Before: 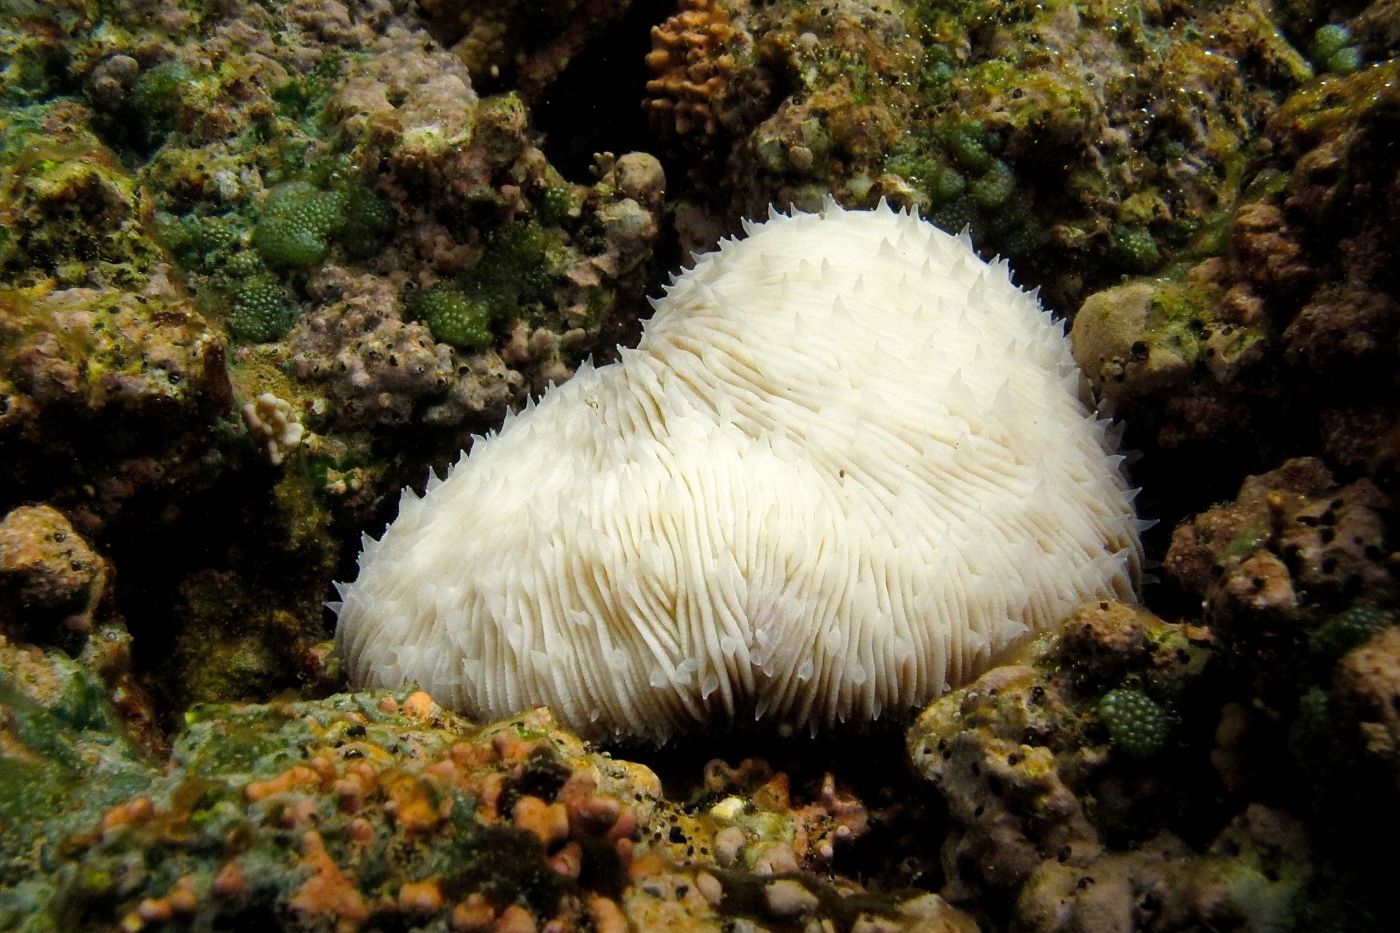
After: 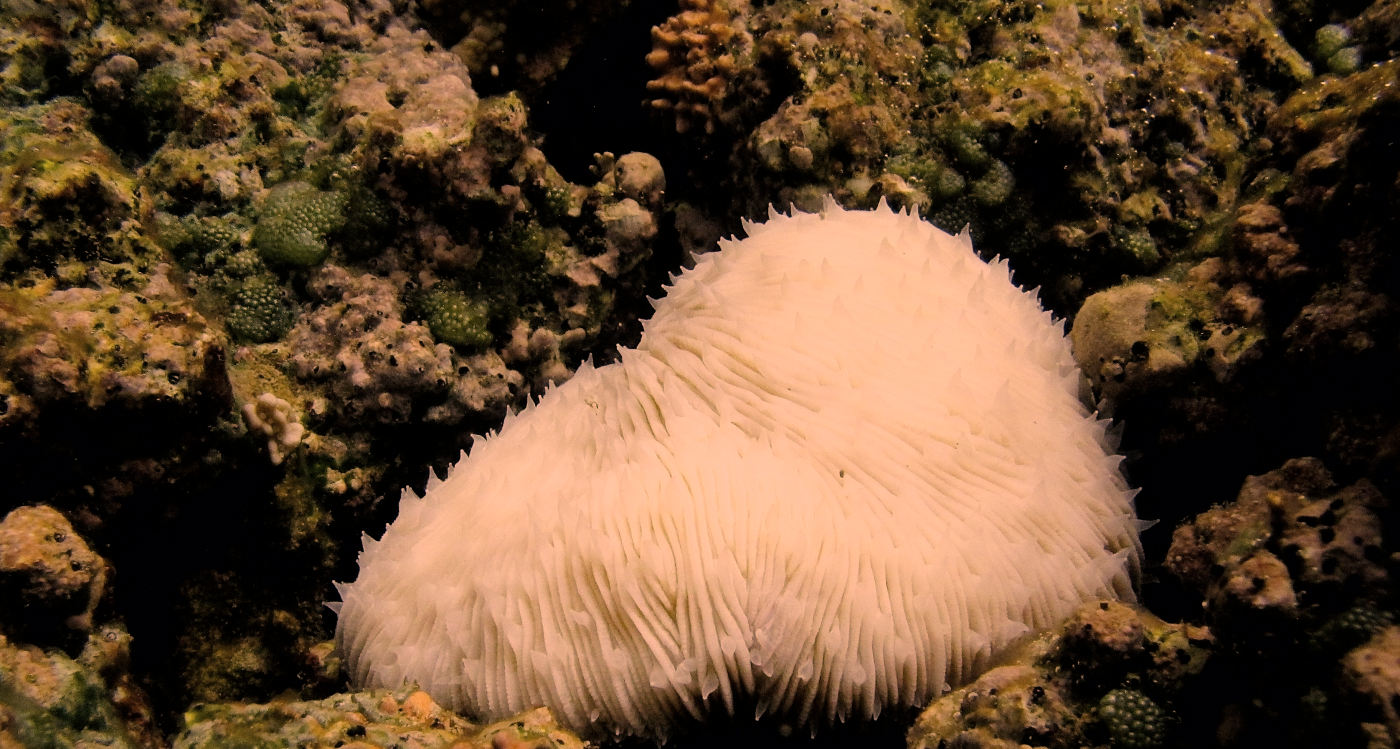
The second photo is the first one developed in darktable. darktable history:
filmic rgb: black relative exposure -7.82 EV, white relative exposure 4.29 EV, hardness 3.86, color science v6 (2022)
color correction: highlights a* 40, highlights b* 40, saturation 0.69
crop: bottom 19.644%
